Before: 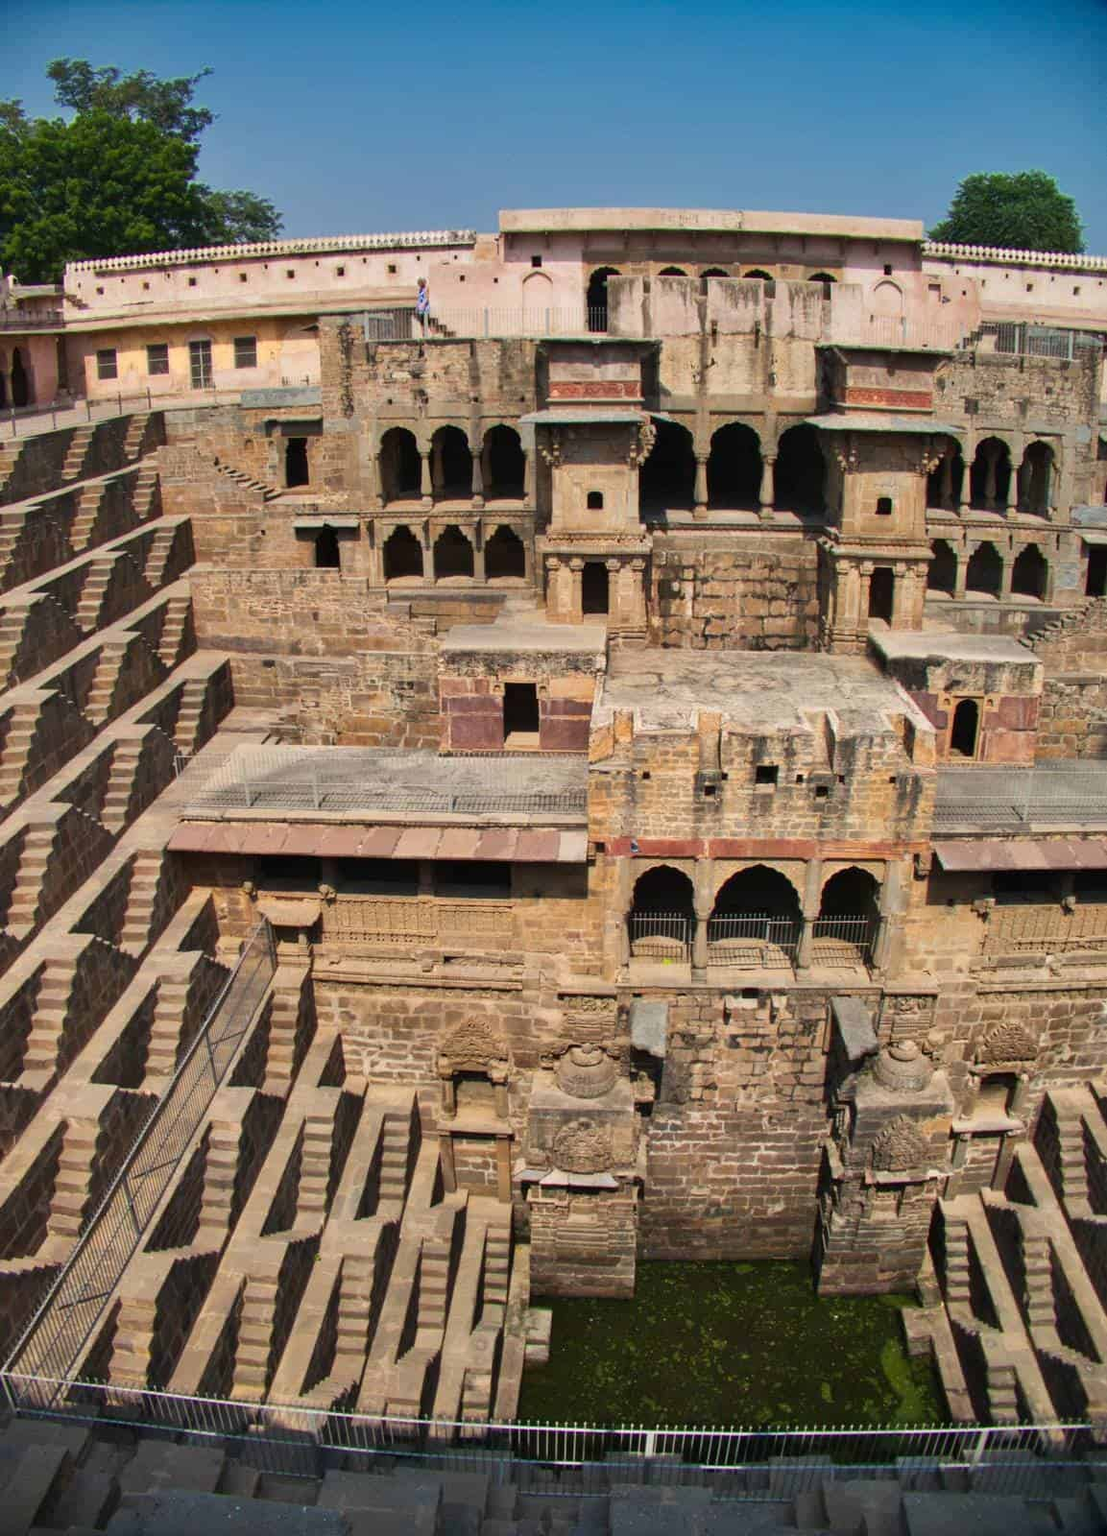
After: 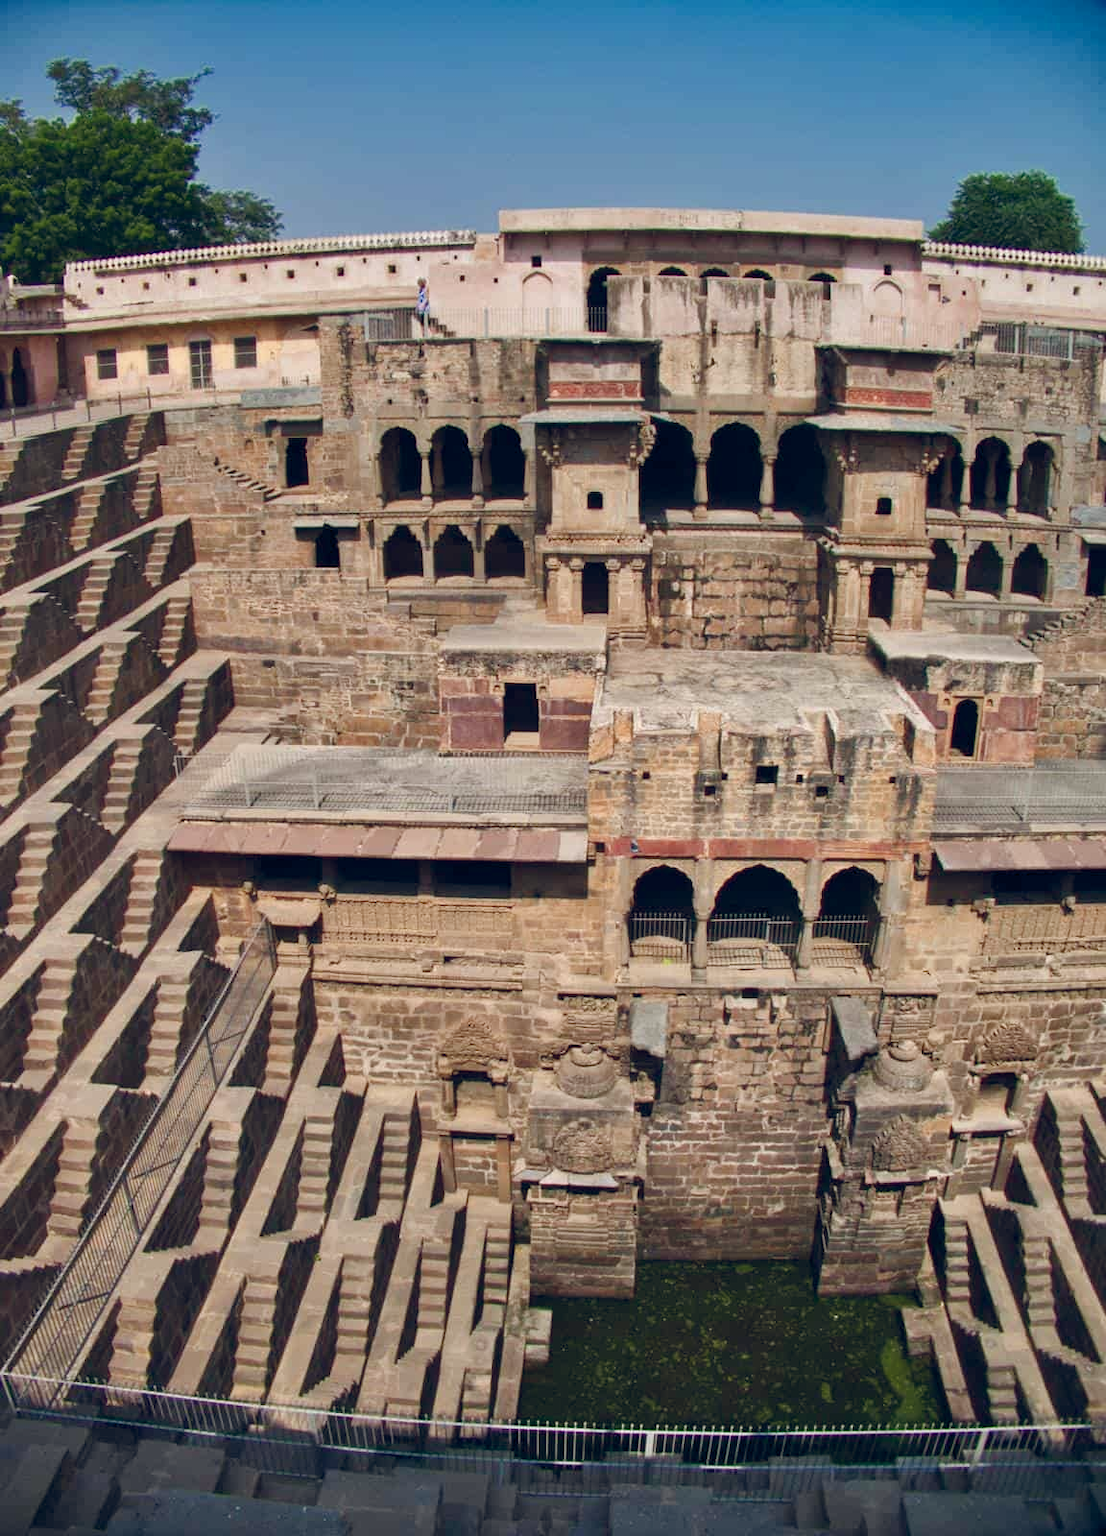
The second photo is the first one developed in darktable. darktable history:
color balance rgb: global offset › chroma 0.134%, global offset › hue 254.01°, perceptual saturation grading › global saturation -0.011%, perceptual saturation grading › highlights -32.117%, perceptual saturation grading › mid-tones 5.73%, perceptual saturation grading › shadows 18.212%
